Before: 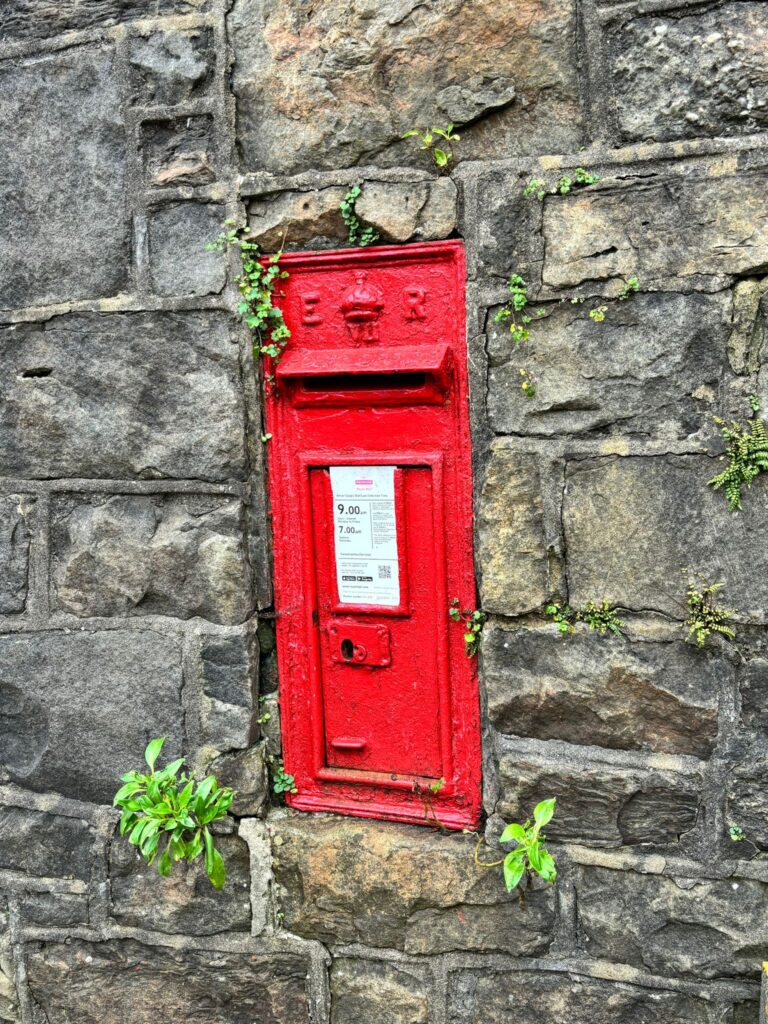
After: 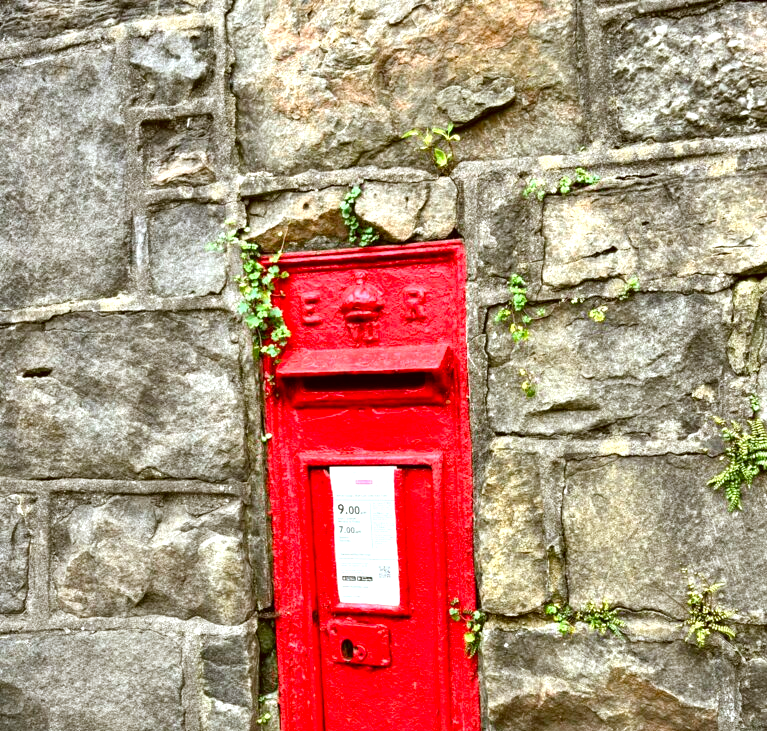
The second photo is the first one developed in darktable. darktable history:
crop: bottom 28.576%
color correction: highlights a* -0.482, highlights b* 0.161, shadows a* 4.66, shadows b* 20.72
exposure: exposure 0.657 EV, compensate highlight preservation false
color balance rgb: perceptual saturation grading › global saturation 20%, perceptual saturation grading › highlights -25%, perceptual saturation grading › shadows 25%
